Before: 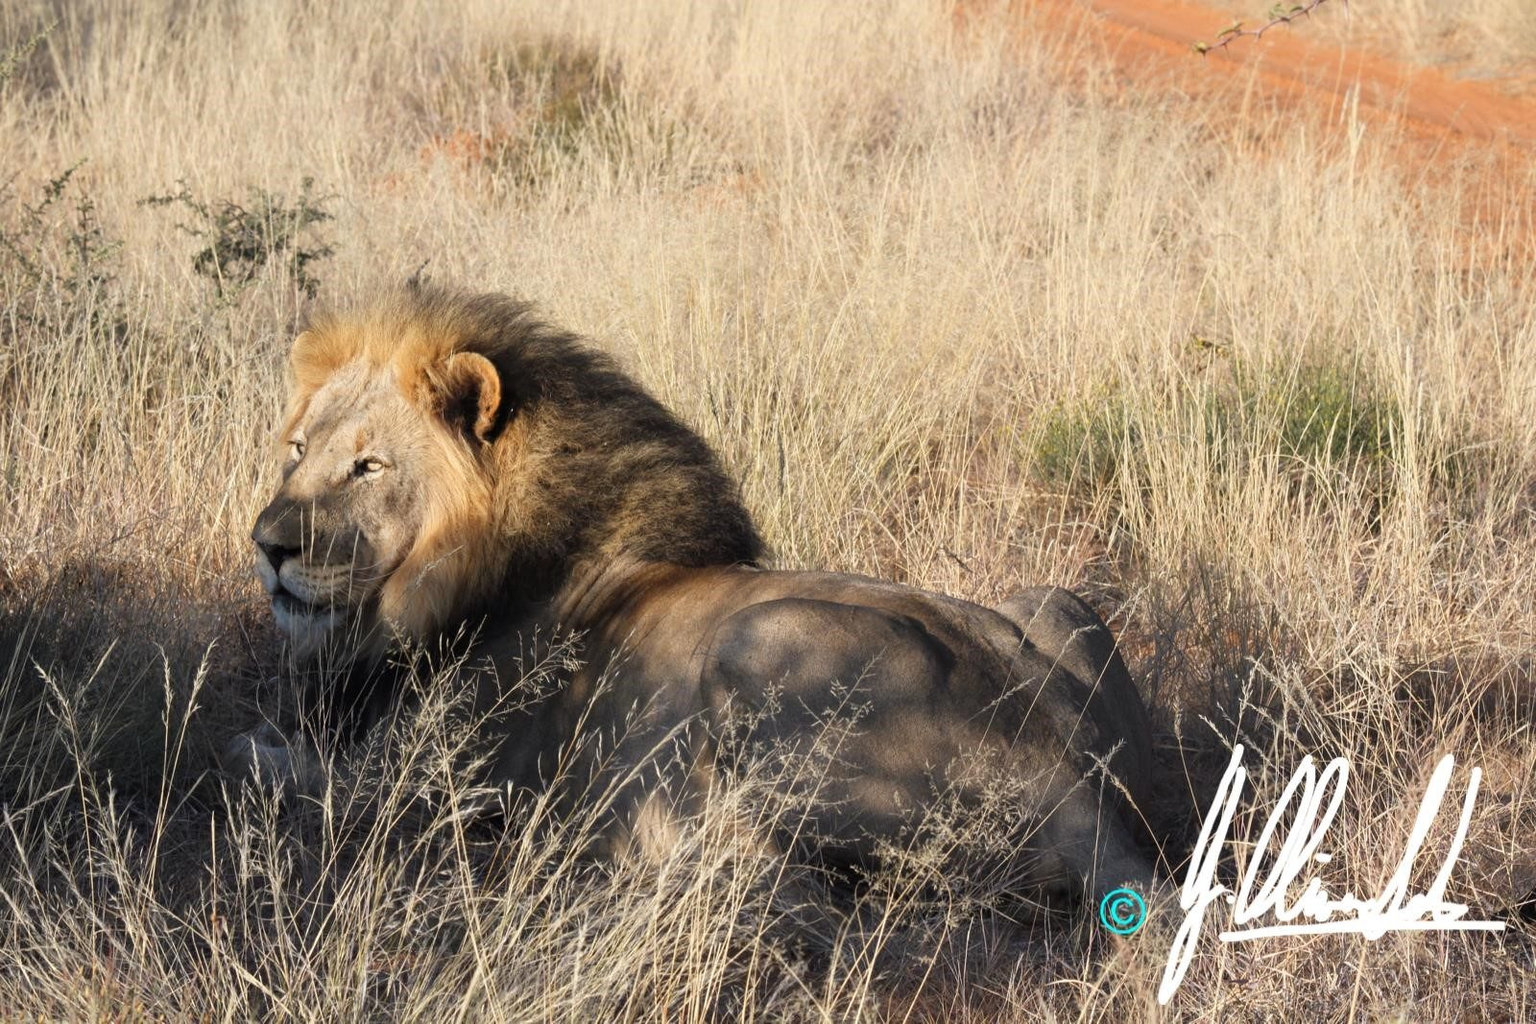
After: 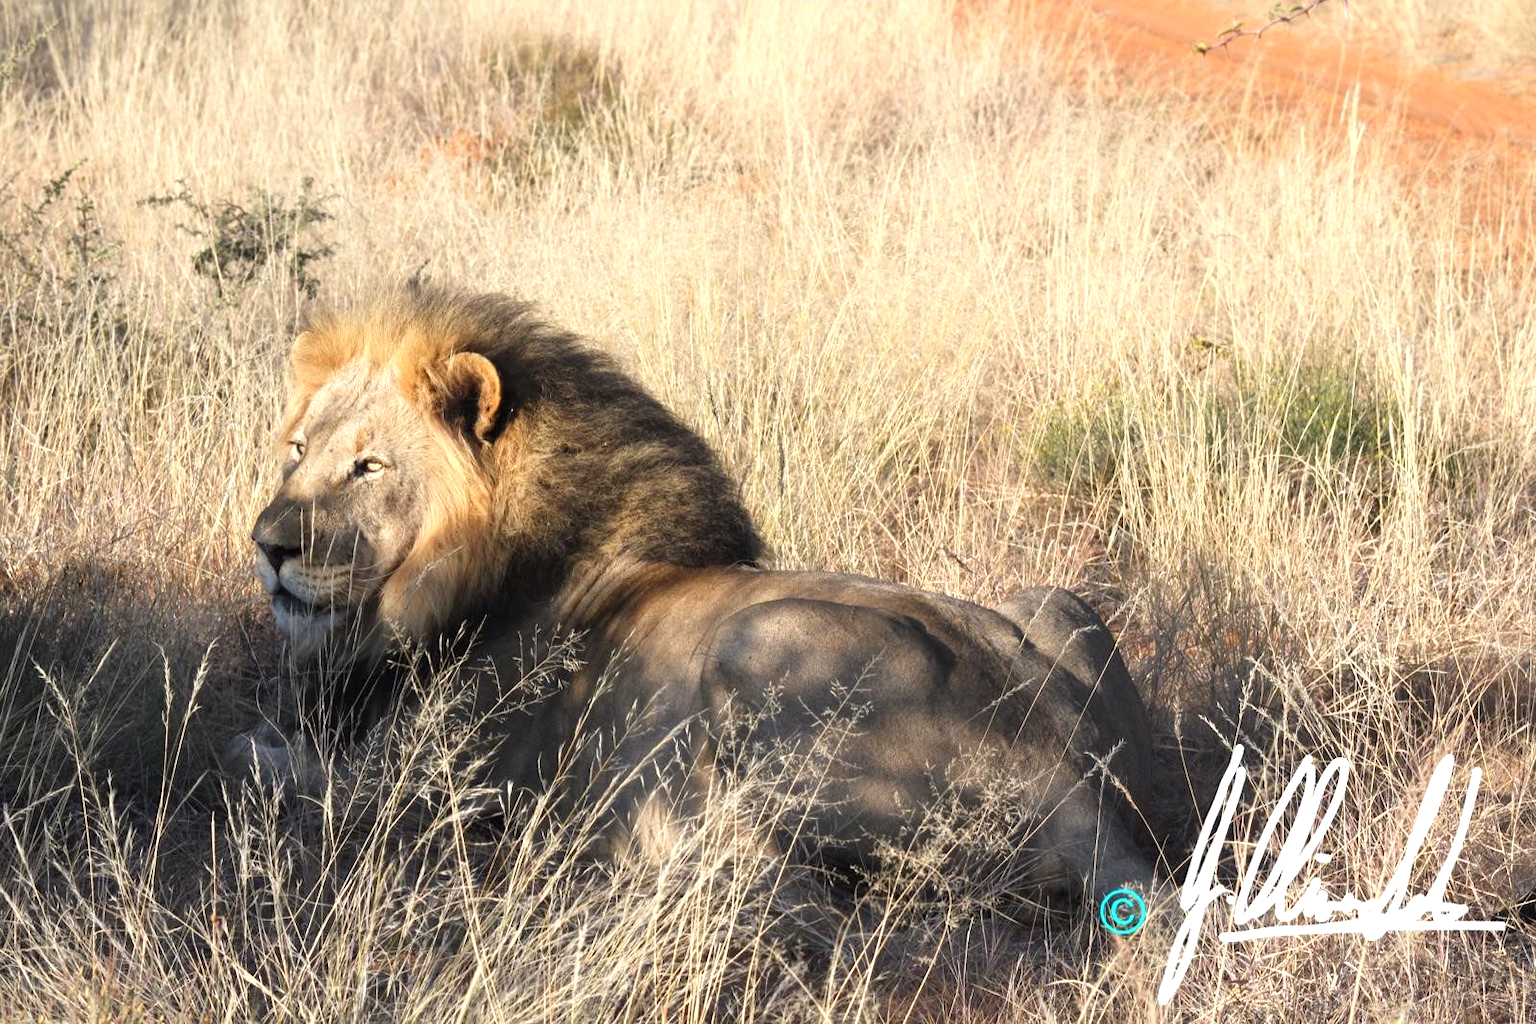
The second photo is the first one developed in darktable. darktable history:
exposure: black level correction 0, exposure 0.498 EV, compensate exposure bias true, compensate highlight preservation false
